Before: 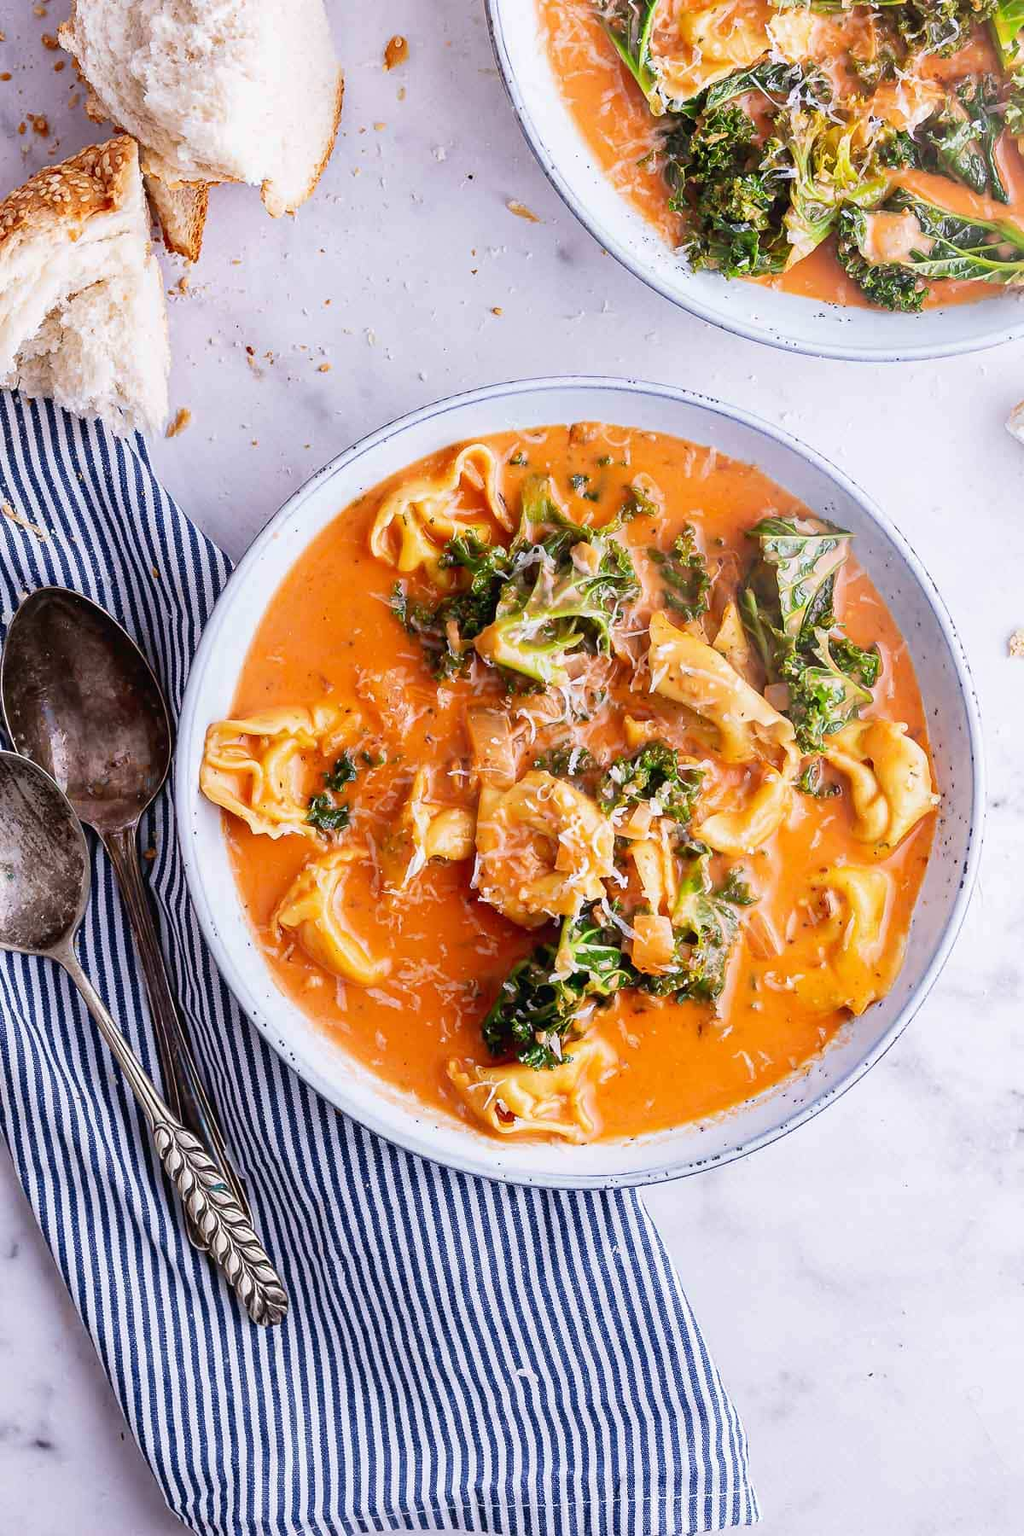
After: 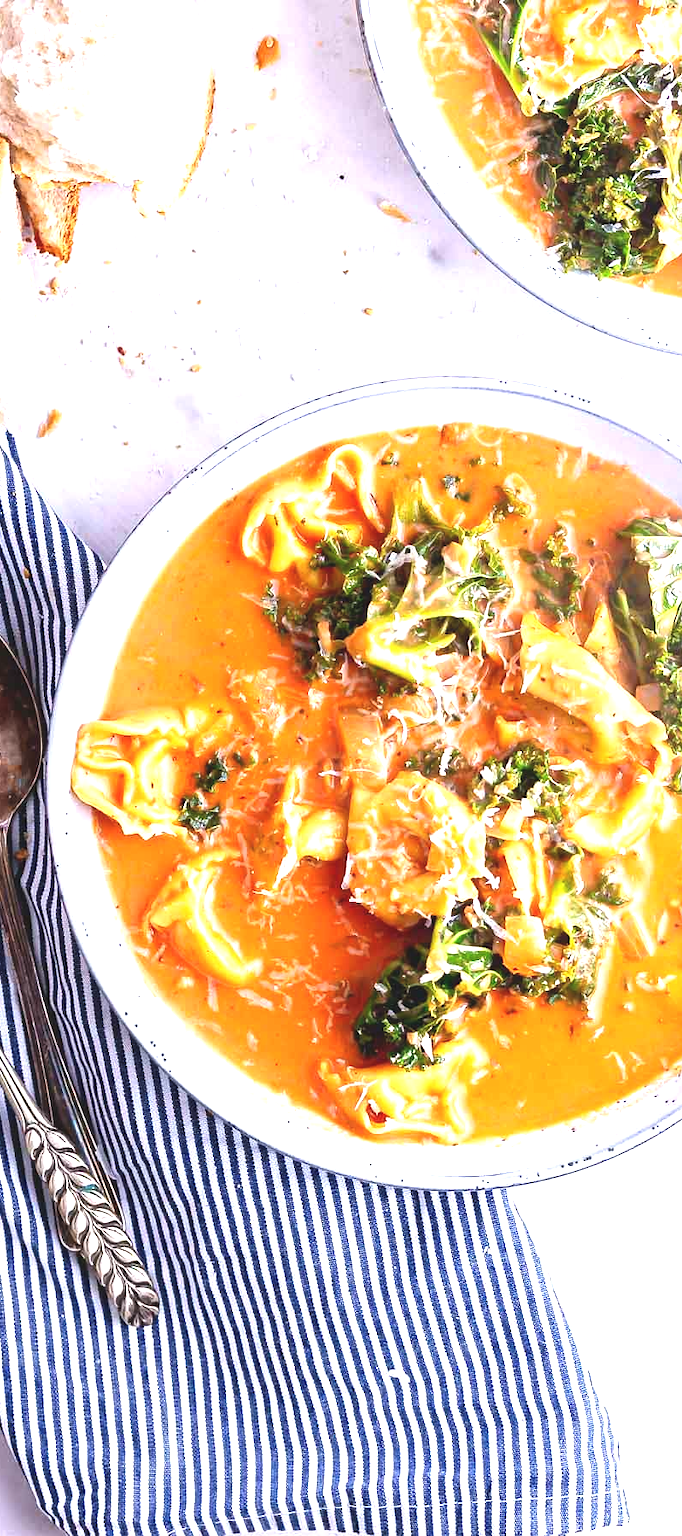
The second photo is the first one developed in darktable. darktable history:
exposure: black level correction -0.005, exposure 1.002 EV, compensate highlight preservation false
crop and rotate: left 12.648%, right 20.685%
